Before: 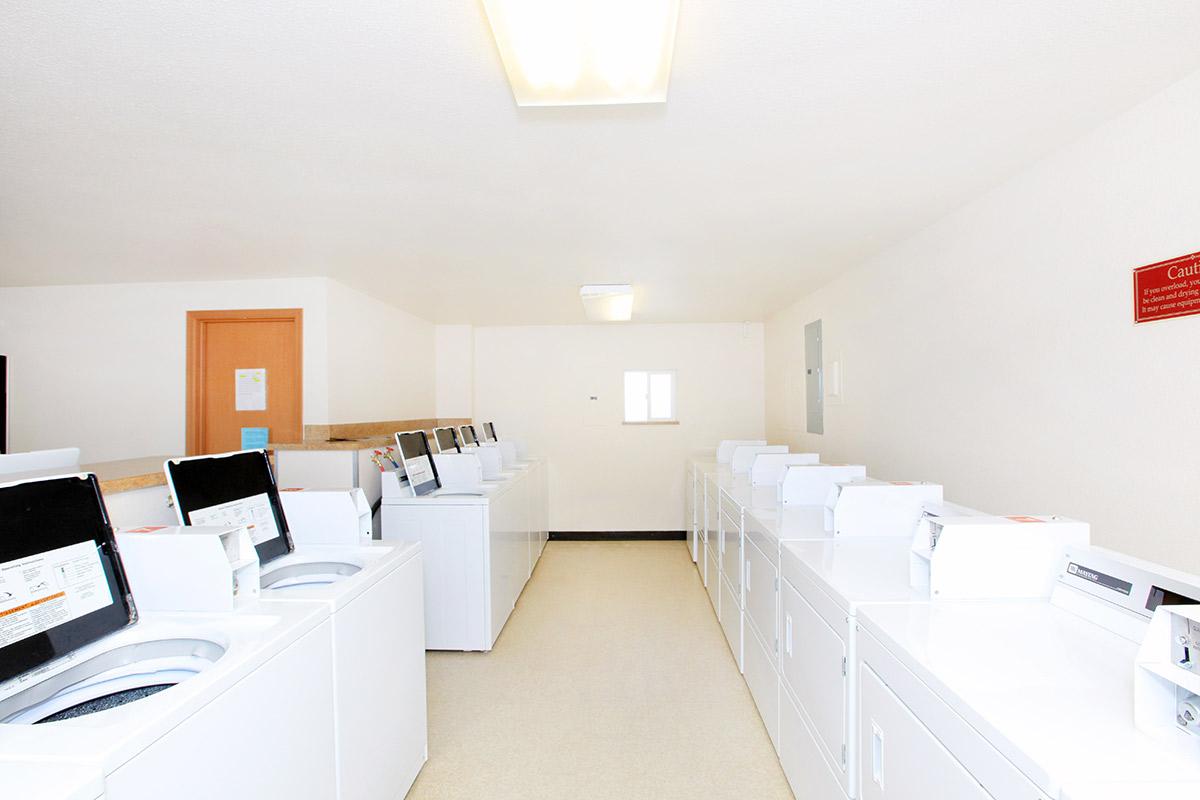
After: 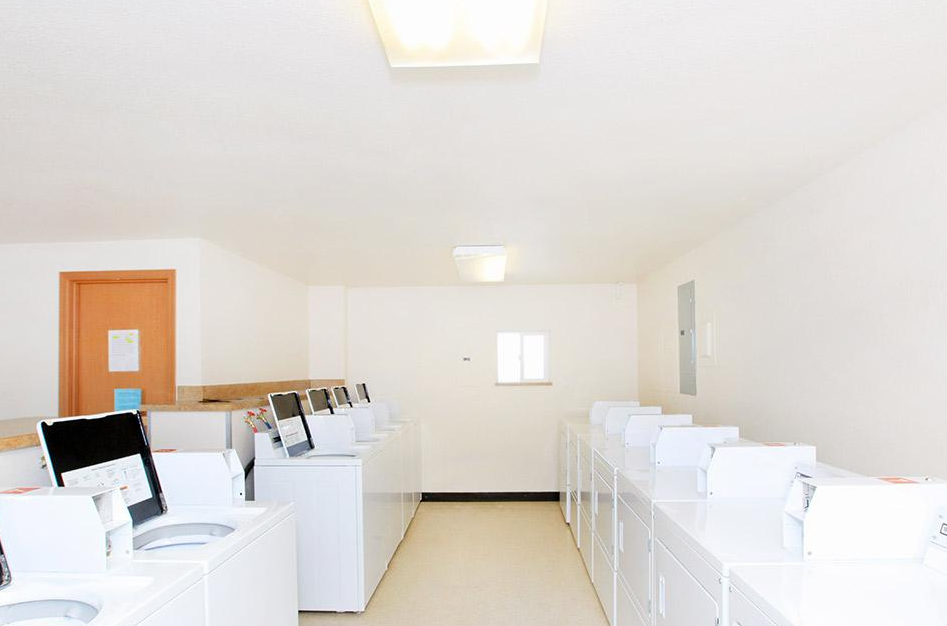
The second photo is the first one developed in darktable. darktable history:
exposure: exposure -0.018 EV, compensate highlight preservation false
crop and rotate: left 10.648%, top 5.009%, right 10.38%, bottom 16.715%
